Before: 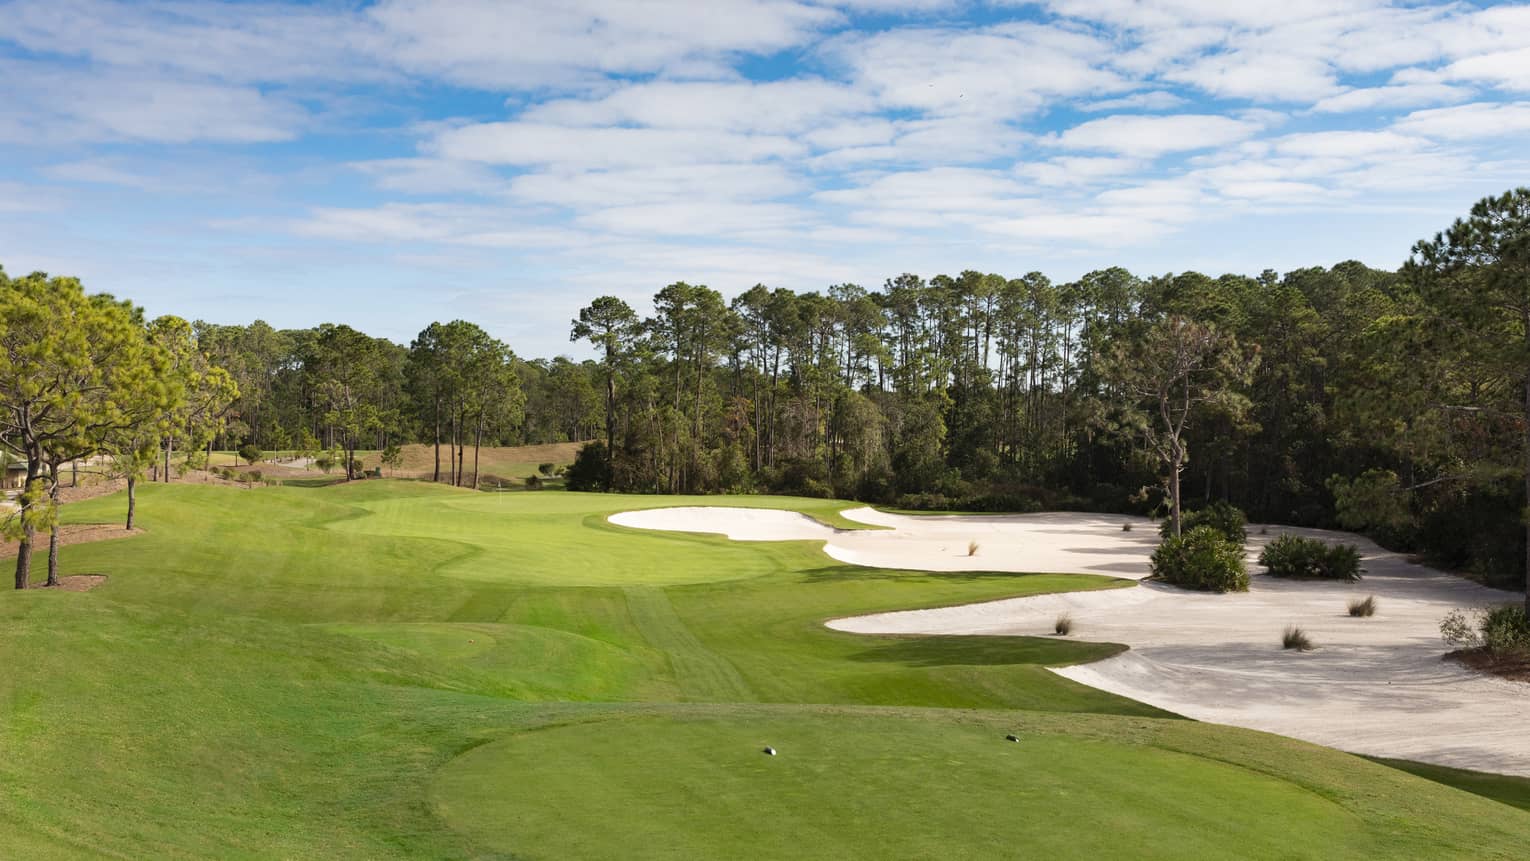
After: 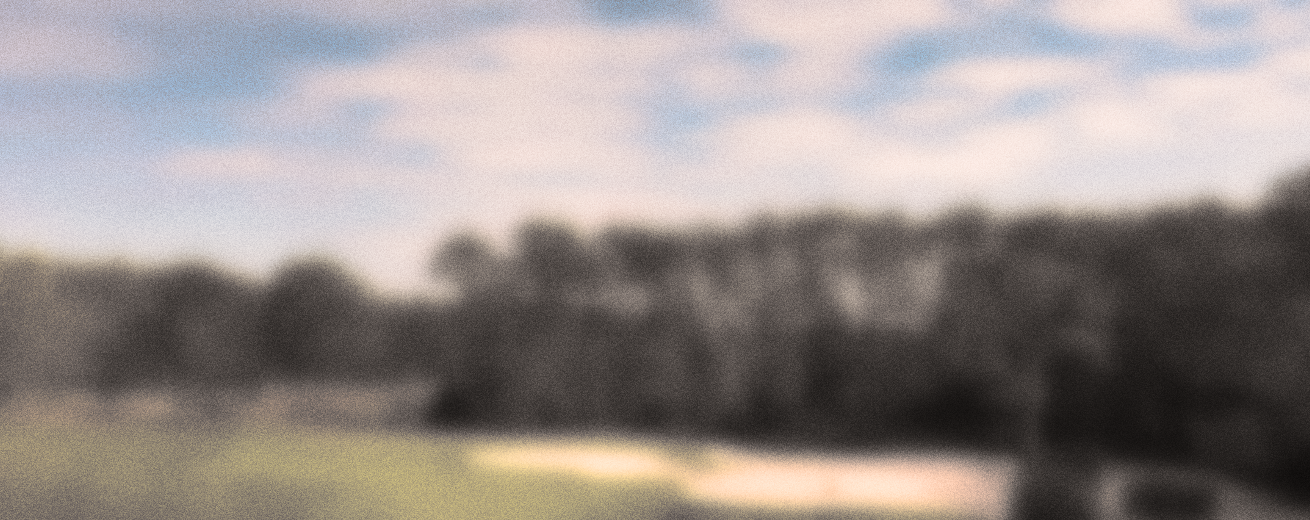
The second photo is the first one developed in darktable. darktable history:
crop and rotate: left 9.345%, top 7.22%, right 4.982%, bottom 32.331%
color correction: saturation 1.1
split-toning: shadows › hue 26°, shadows › saturation 0.09, highlights › hue 40°, highlights › saturation 0.18, balance -63, compress 0%
lowpass: on, module defaults
grain: coarseness 0.09 ISO, strength 40%
white balance: red 1.127, blue 0.943
sharpen: on, module defaults
